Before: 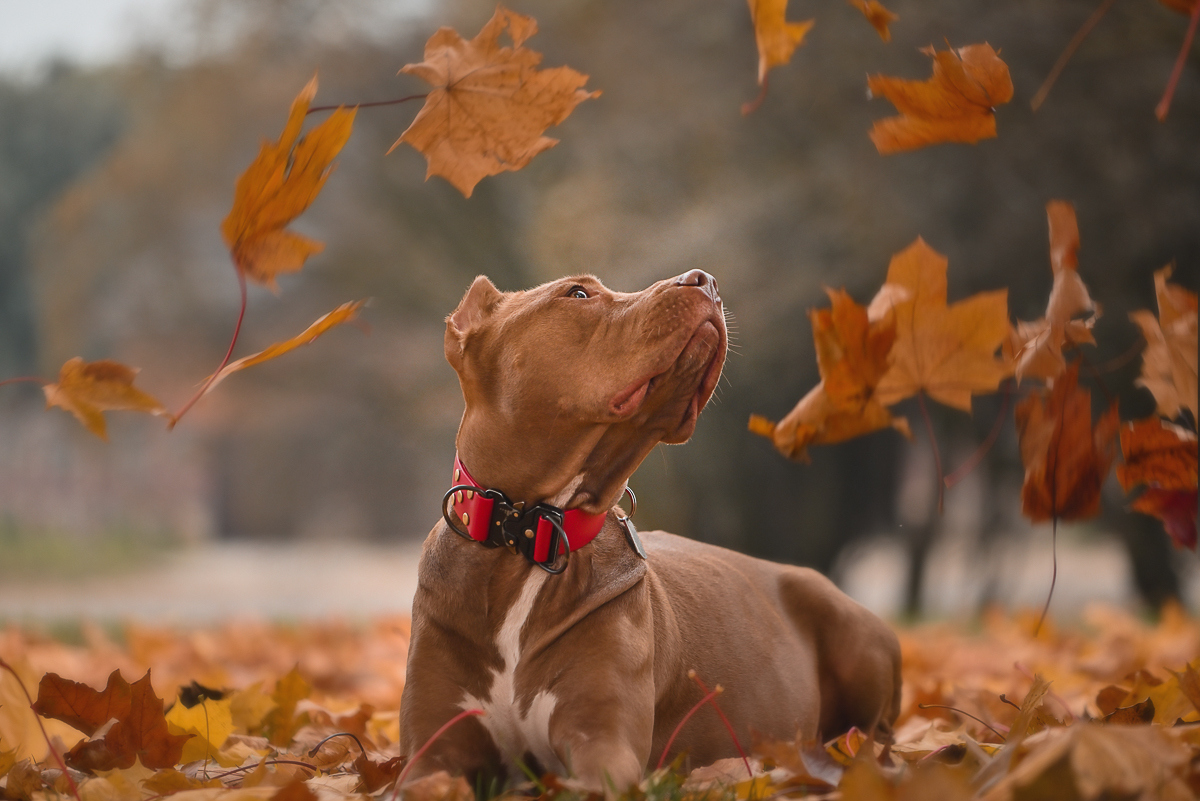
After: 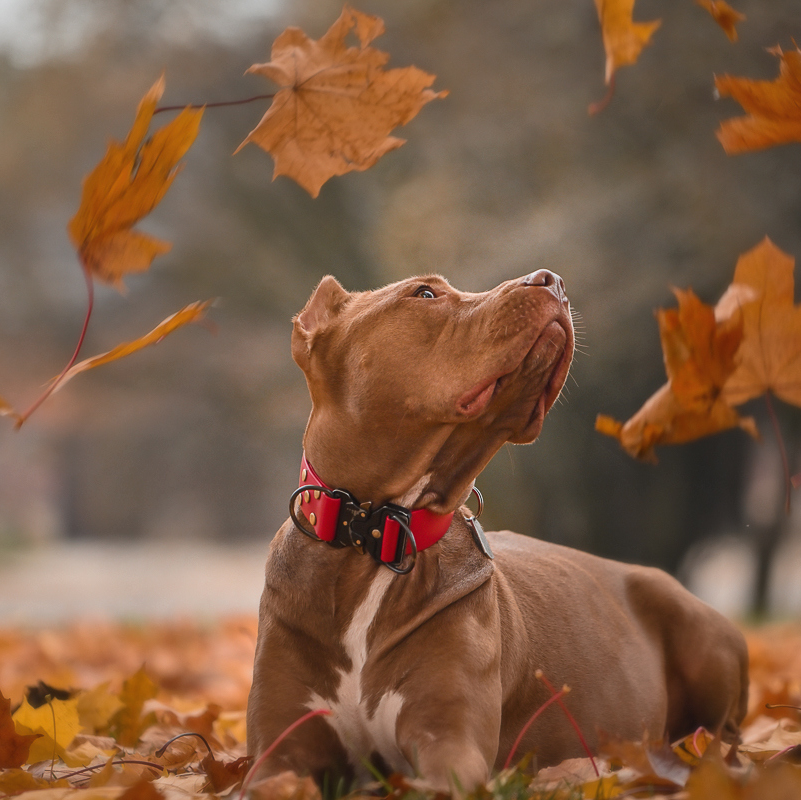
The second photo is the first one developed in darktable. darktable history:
local contrast: detail 110%
crop and rotate: left 12.816%, right 20.408%
exposure: compensate highlight preservation false
